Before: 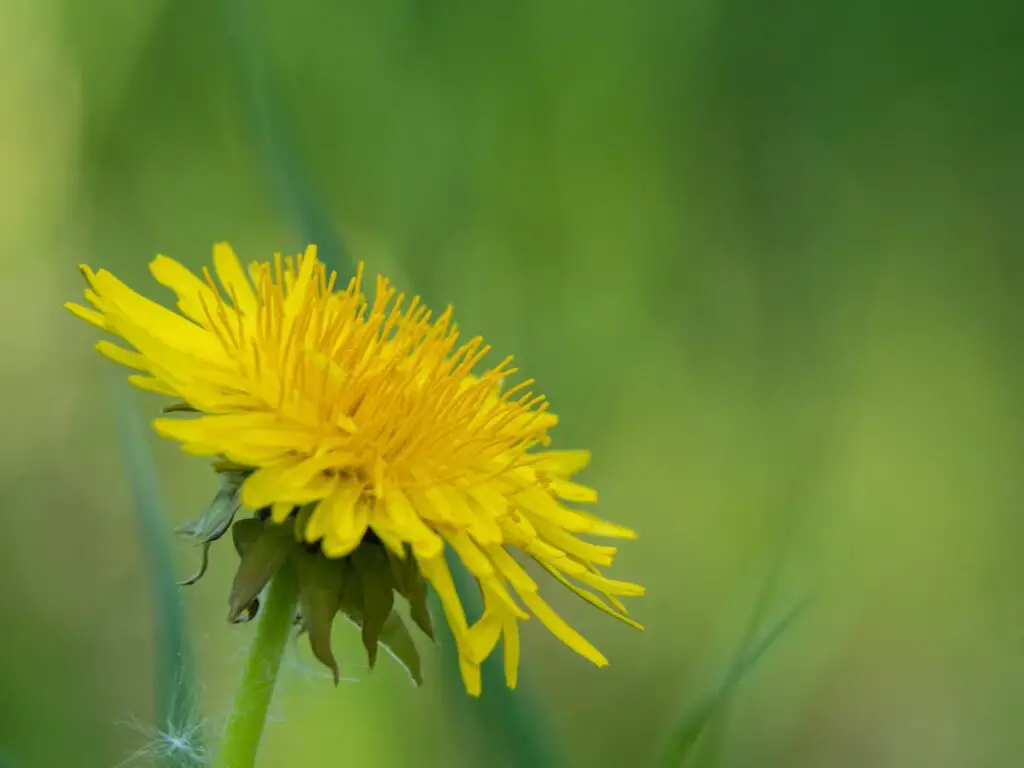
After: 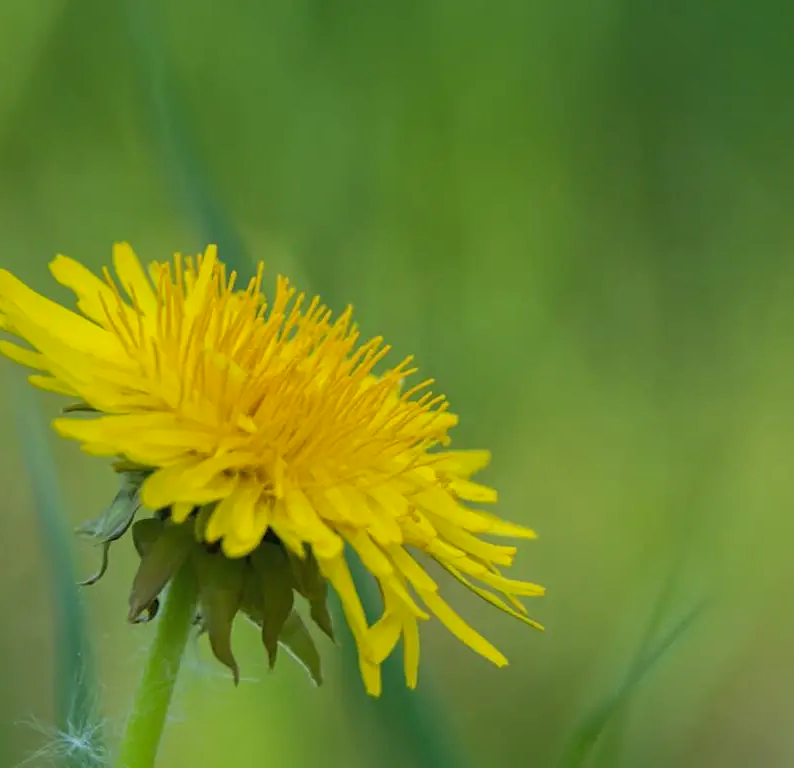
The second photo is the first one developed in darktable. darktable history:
sharpen: amount 0.201
crop: left 9.844%, right 12.521%
shadows and highlights: on, module defaults
color calibration: illuminant same as pipeline (D50), adaptation XYZ, x 0.346, y 0.358, temperature 5012.26 K, saturation algorithm version 1 (2020)
